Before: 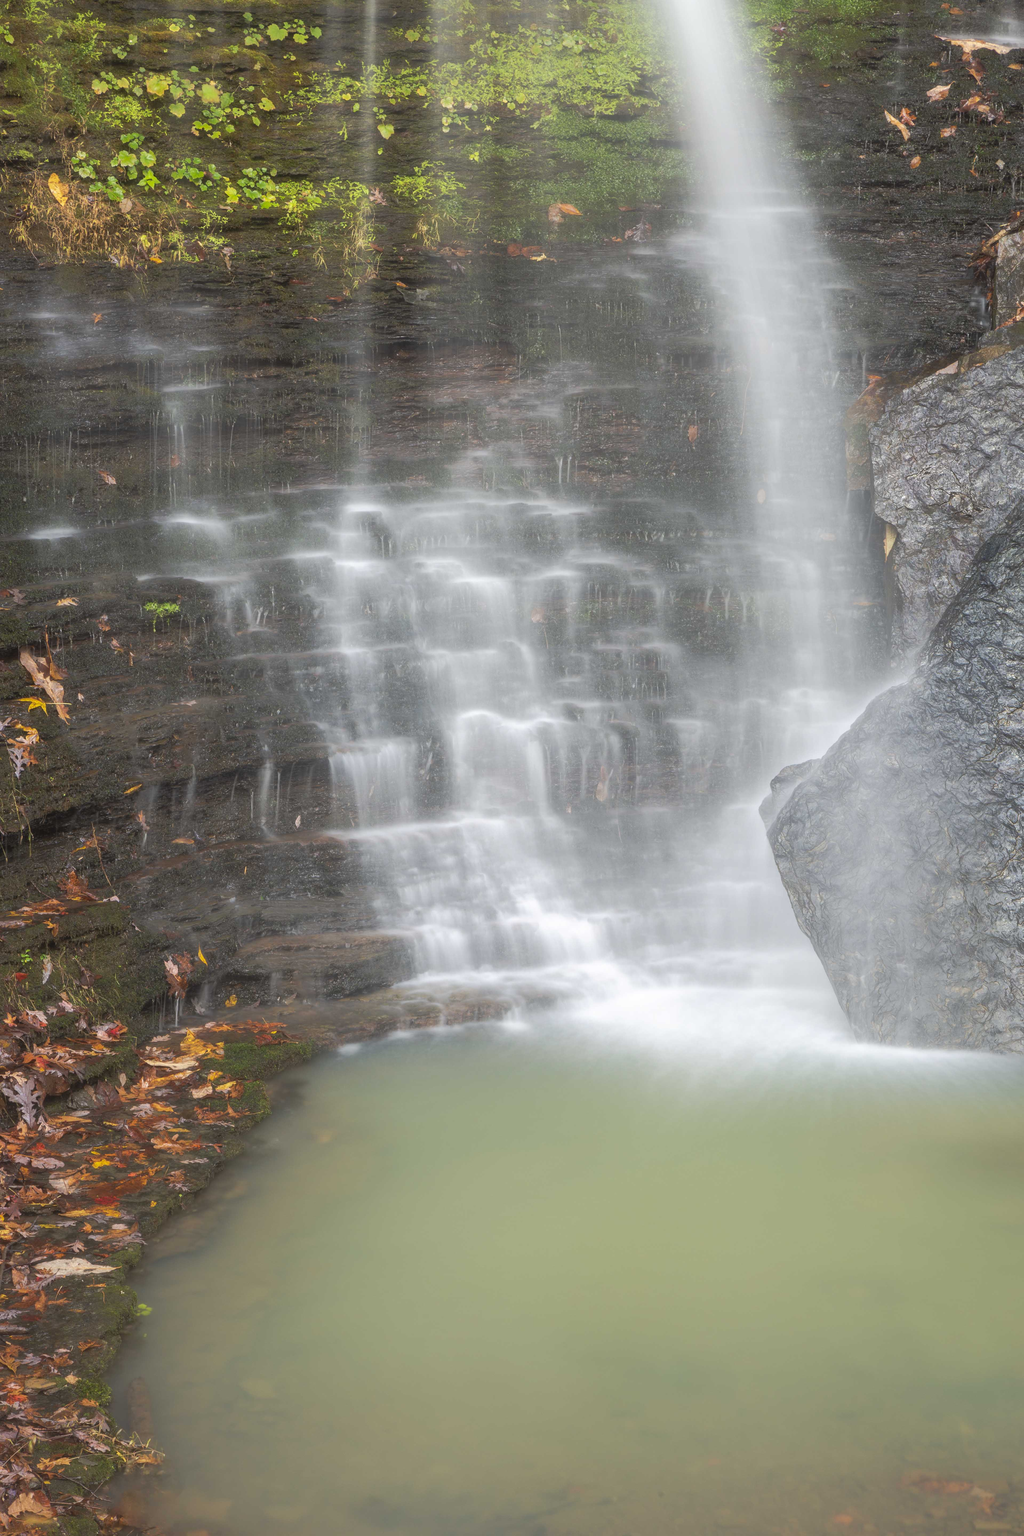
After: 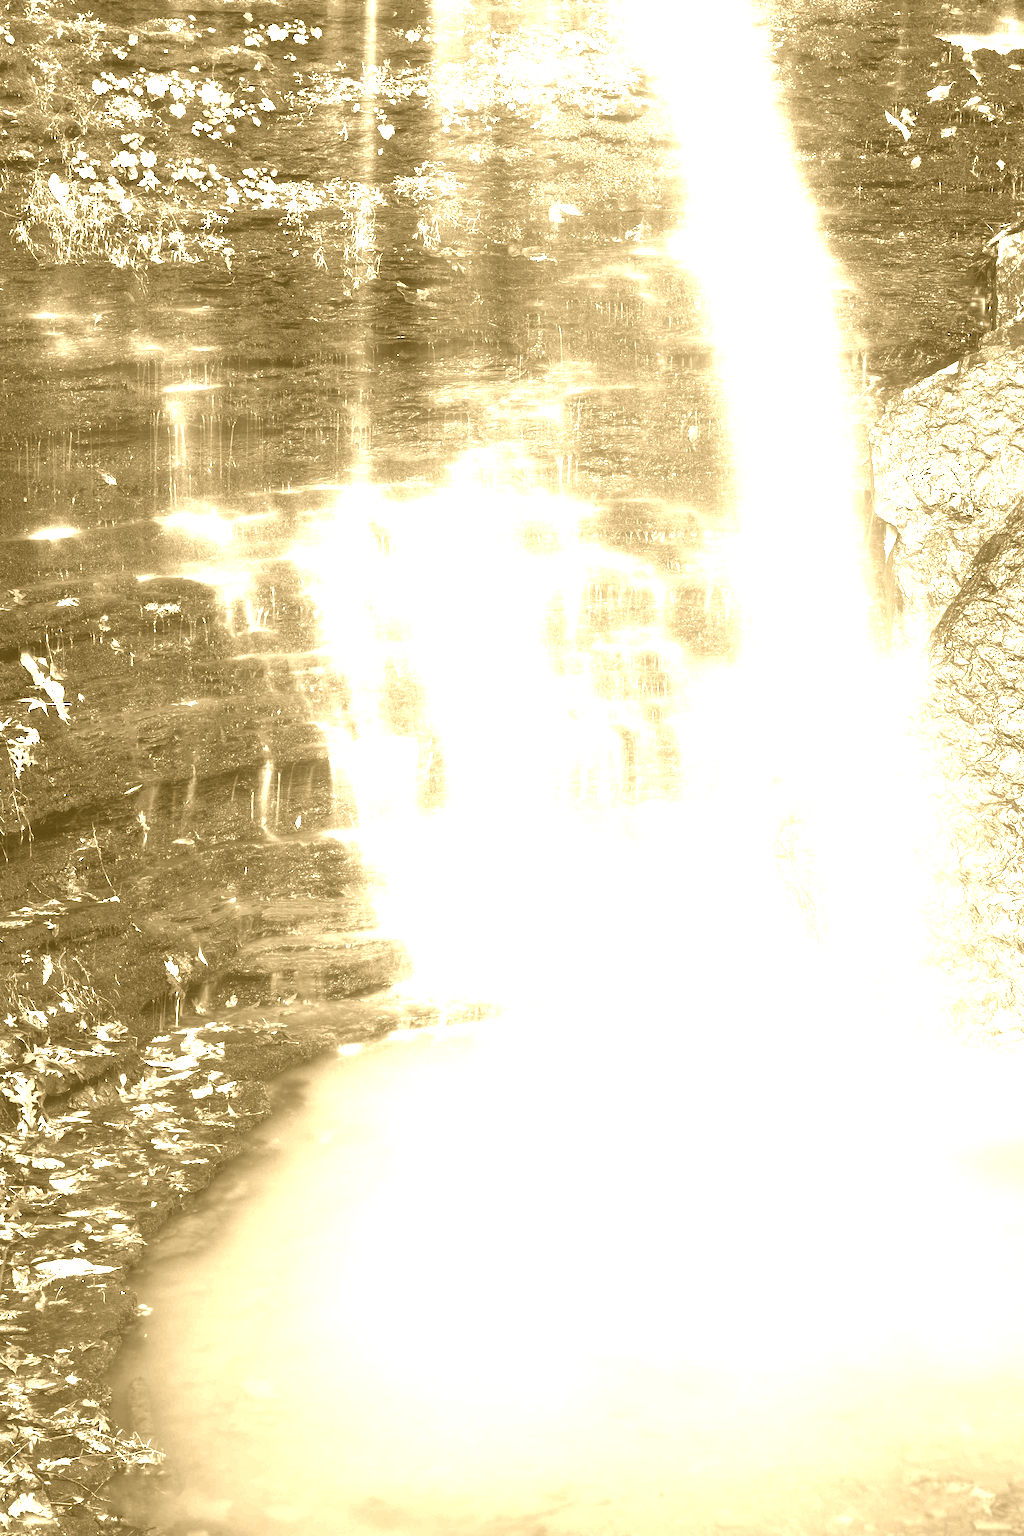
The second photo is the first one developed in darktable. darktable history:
white balance: red 1, blue 1
colorize: hue 36°, source mix 100%
color balance rgb: linear chroma grading › global chroma 9%, perceptual saturation grading › global saturation 36%, perceptual saturation grading › shadows 35%, perceptual brilliance grading › global brilliance 21.21%, perceptual brilliance grading › shadows -35%, global vibrance 21.21%
tone equalizer: -8 EV -1.08 EV, -7 EV -1.01 EV, -6 EV -0.867 EV, -5 EV -0.578 EV, -3 EV 0.578 EV, -2 EV 0.867 EV, -1 EV 1.01 EV, +0 EV 1.08 EV, edges refinement/feathering 500, mask exposure compensation -1.57 EV, preserve details no
